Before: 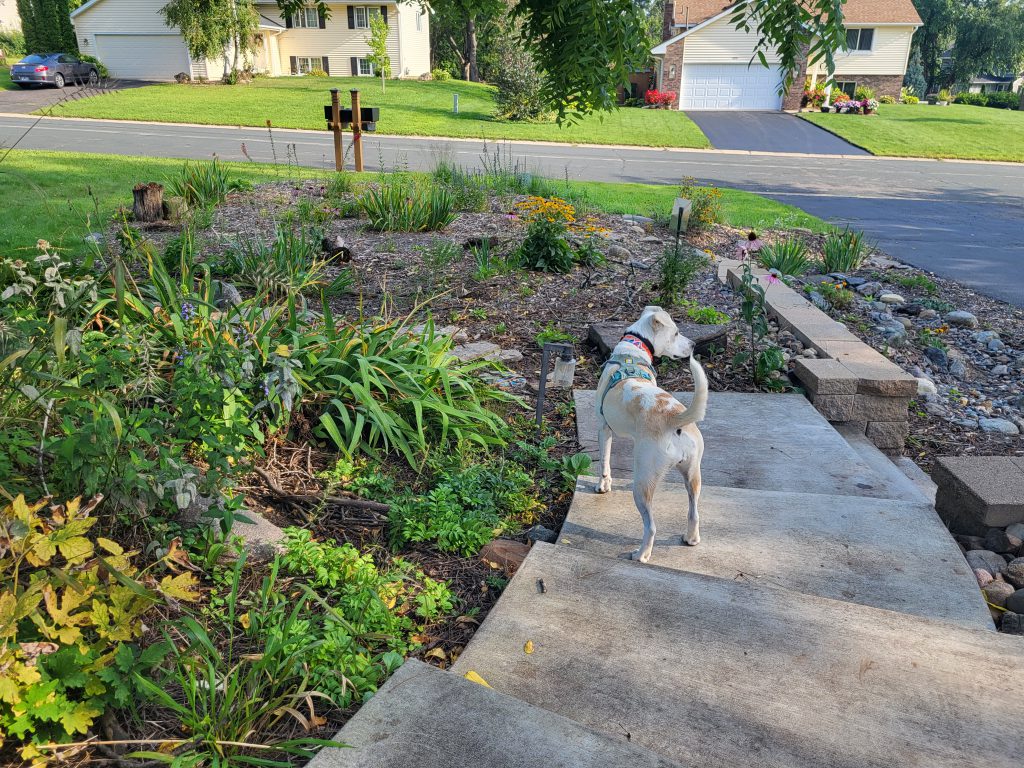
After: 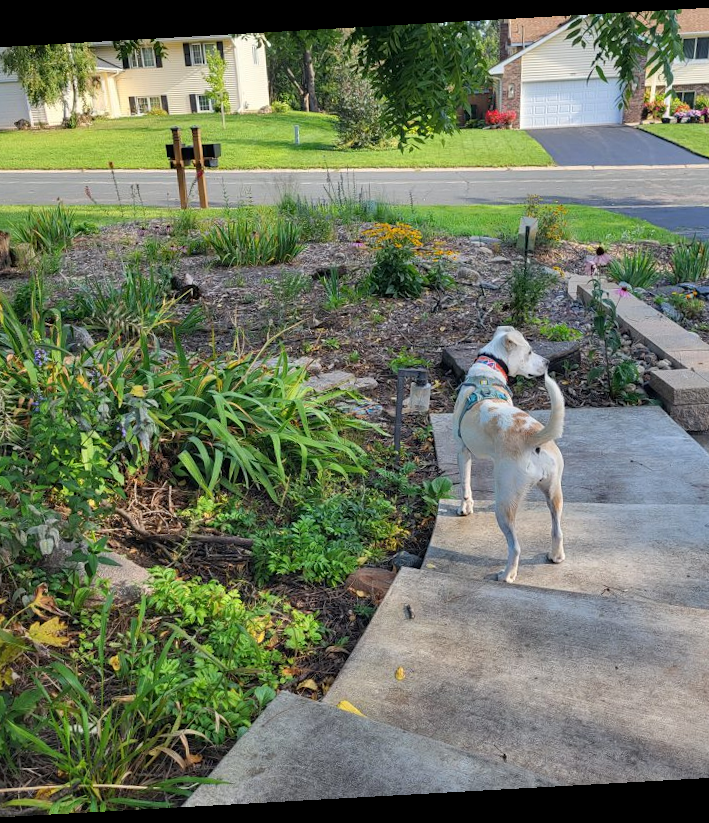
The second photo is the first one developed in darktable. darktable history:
crop: left 15.419%, right 17.914%
rotate and perspective: rotation -3.18°, automatic cropping off
